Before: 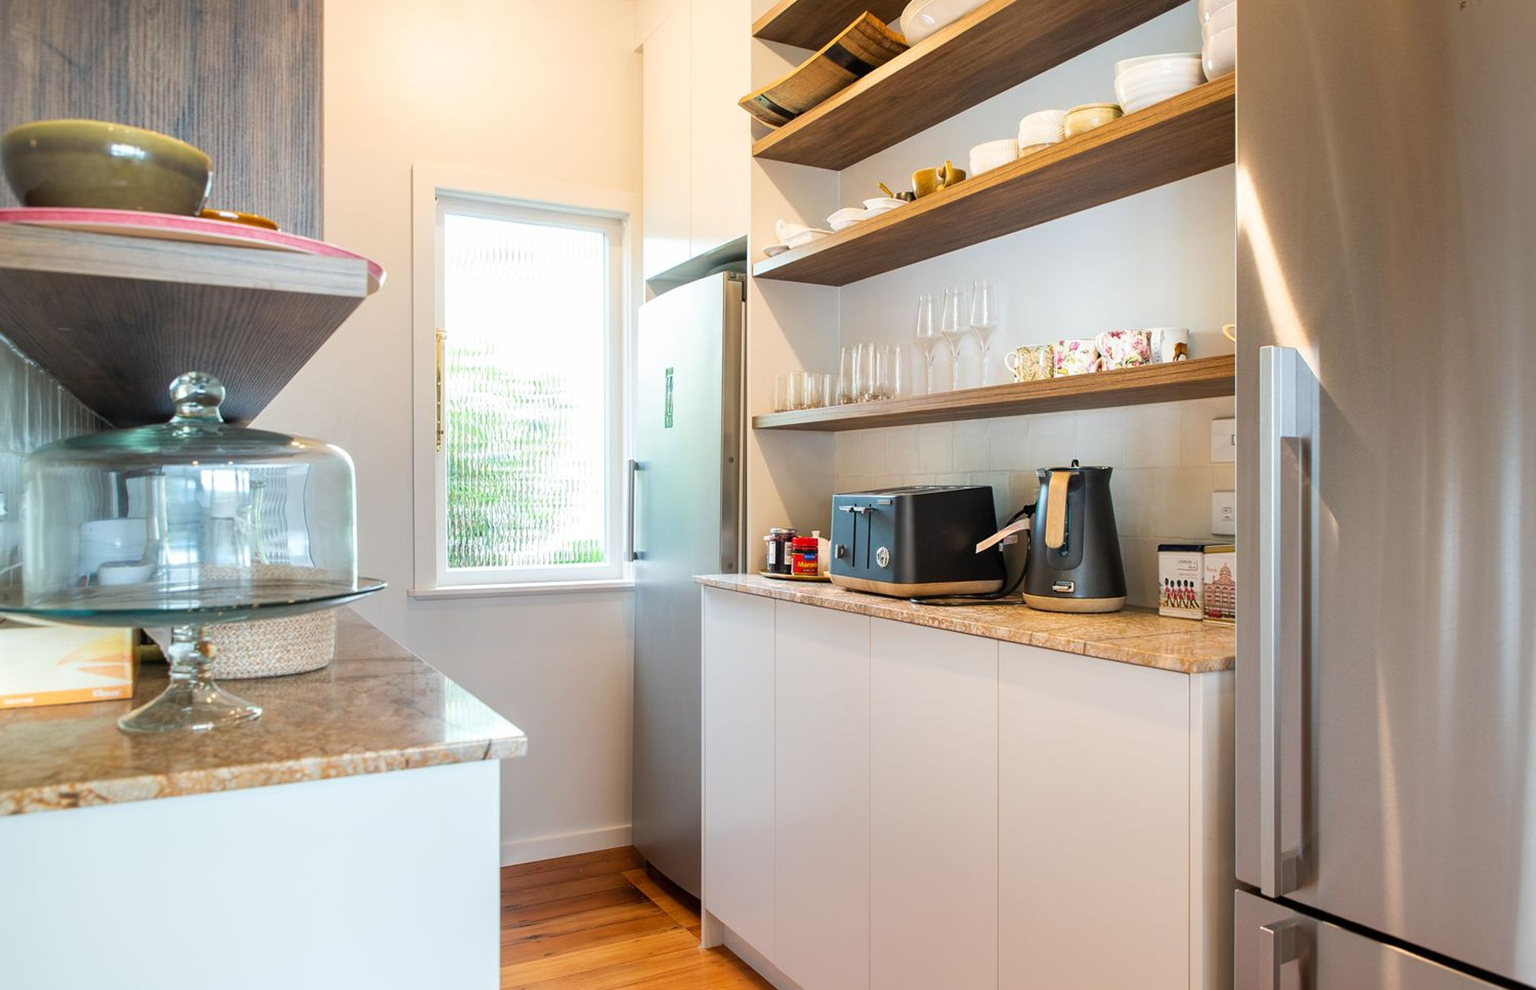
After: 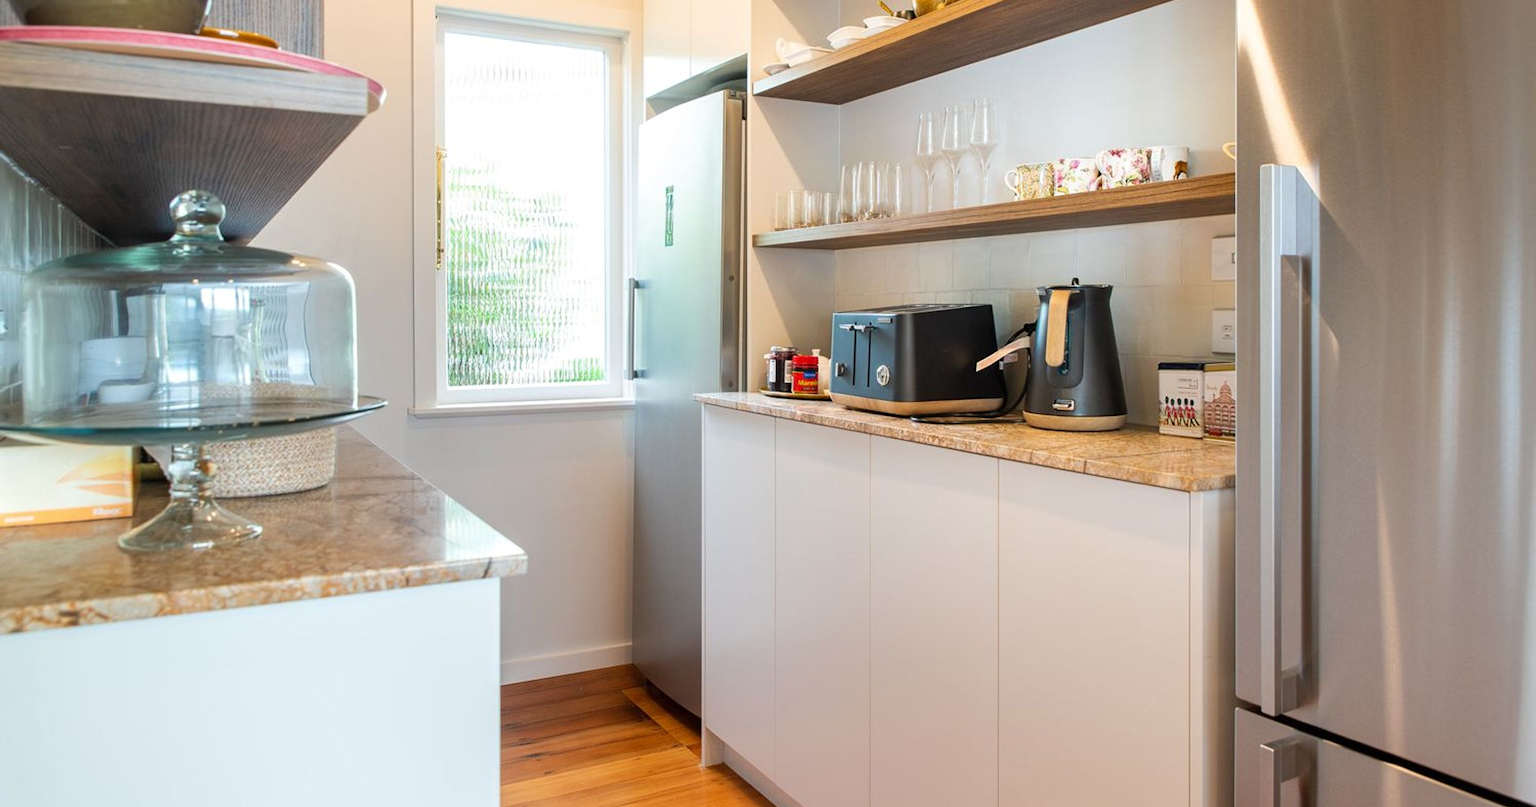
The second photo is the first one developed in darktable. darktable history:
crop and rotate: top 18.419%
tone equalizer: edges refinement/feathering 500, mask exposure compensation -1.57 EV, preserve details no
